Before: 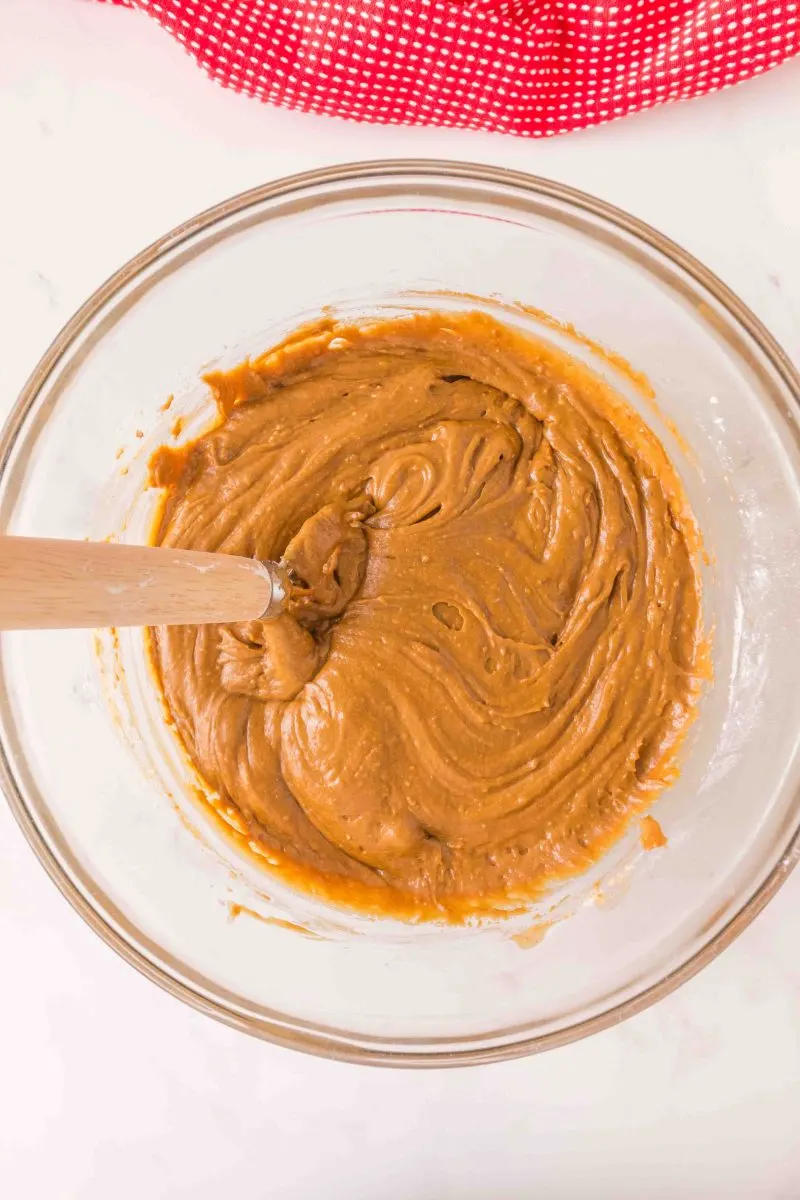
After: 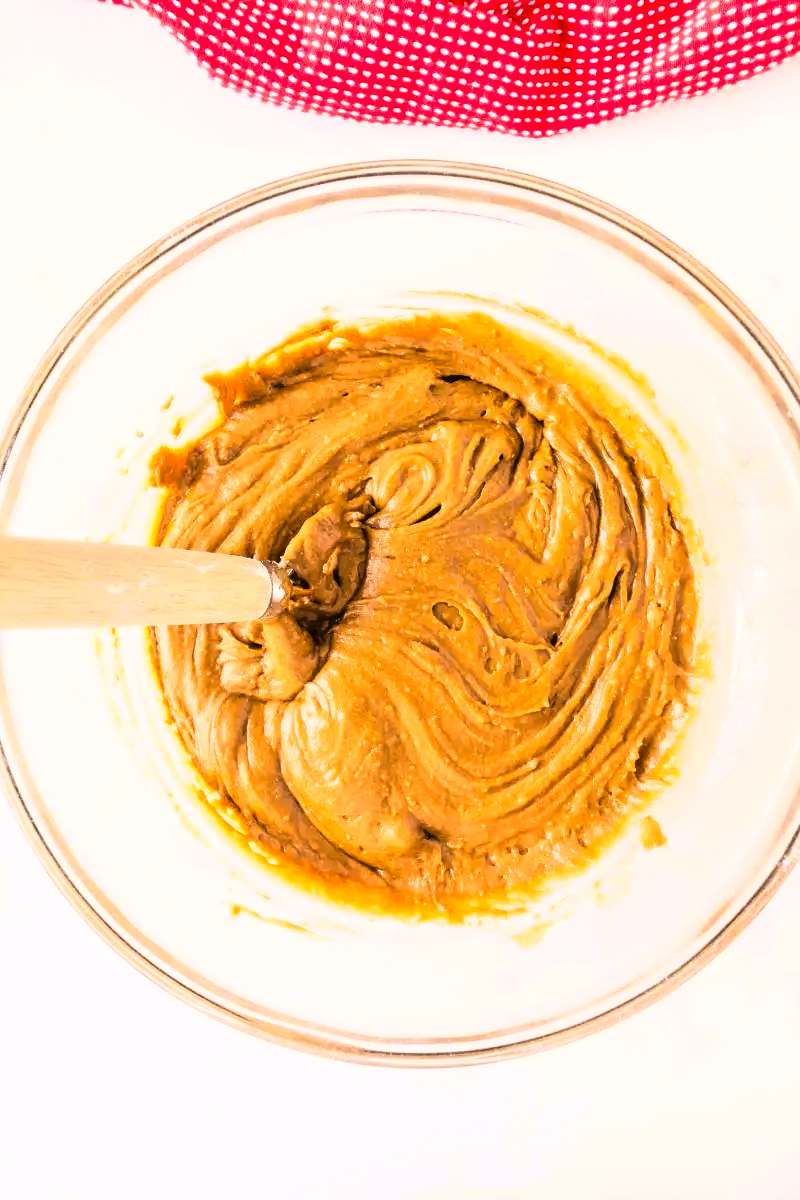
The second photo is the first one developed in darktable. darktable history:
exposure: black level correction 0.011, compensate exposure bias true, compensate highlight preservation false
tone curve: curves: ch0 [(0, 0) (0.003, 0.003) (0.011, 0.006) (0.025, 0.01) (0.044, 0.015) (0.069, 0.02) (0.1, 0.027) (0.136, 0.036) (0.177, 0.05) (0.224, 0.07) (0.277, 0.12) (0.335, 0.208) (0.399, 0.334) (0.468, 0.473) (0.543, 0.636) (0.623, 0.795) (0.709, 0.907) (0.801, 0.97) (0.898, 0.989) (1, 1)], color space Lab, linked channels, preserve colors none
